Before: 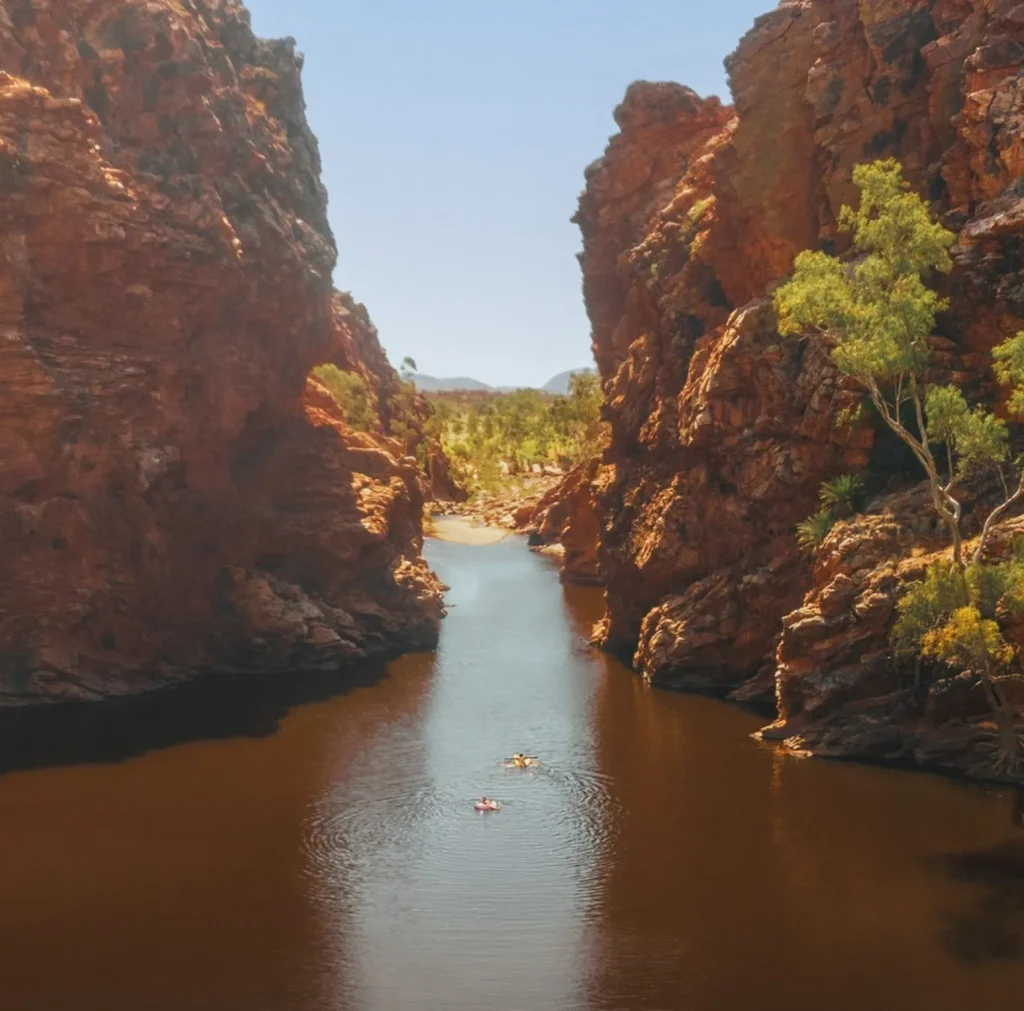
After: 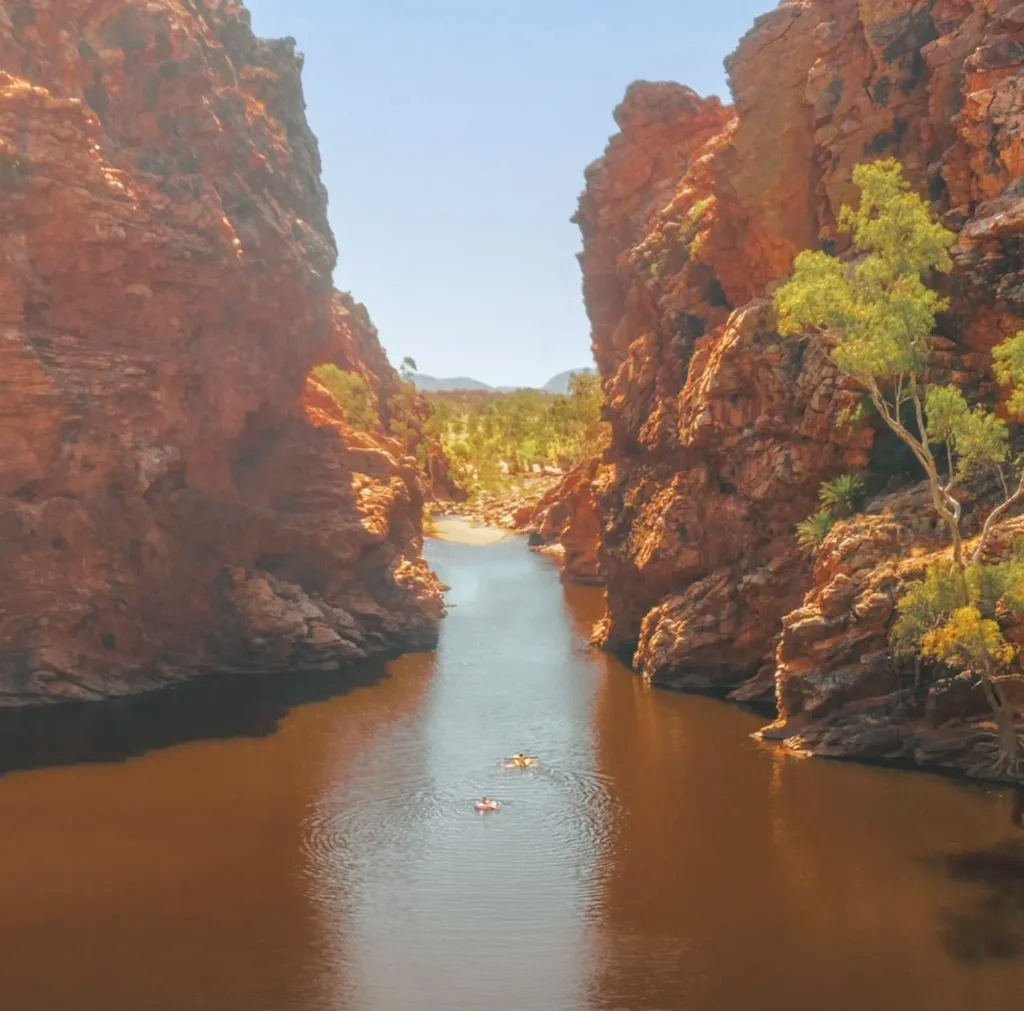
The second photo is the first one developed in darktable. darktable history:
local contrast: highlights 103%, shadows 103%, detail 120%, midtone range 0.2
tone equalizer: -8 EV -0.021 EV, -7 EV 0.022 EV, -6 EV -0.006 EV, -5 EV 0.004 EV, -4 EV -0.05 EV, -3 EV -0.233 EV, -2 EV -0.667 EV, -1 EV -0.968 EV, +0 EV -0.995 EV, edges refinement/feathering 500, mask exposure compensation -1.57 EV, preserve details no
exposure: black level correction 0, exposure 1.102 EV, compensate highlight preservation false
